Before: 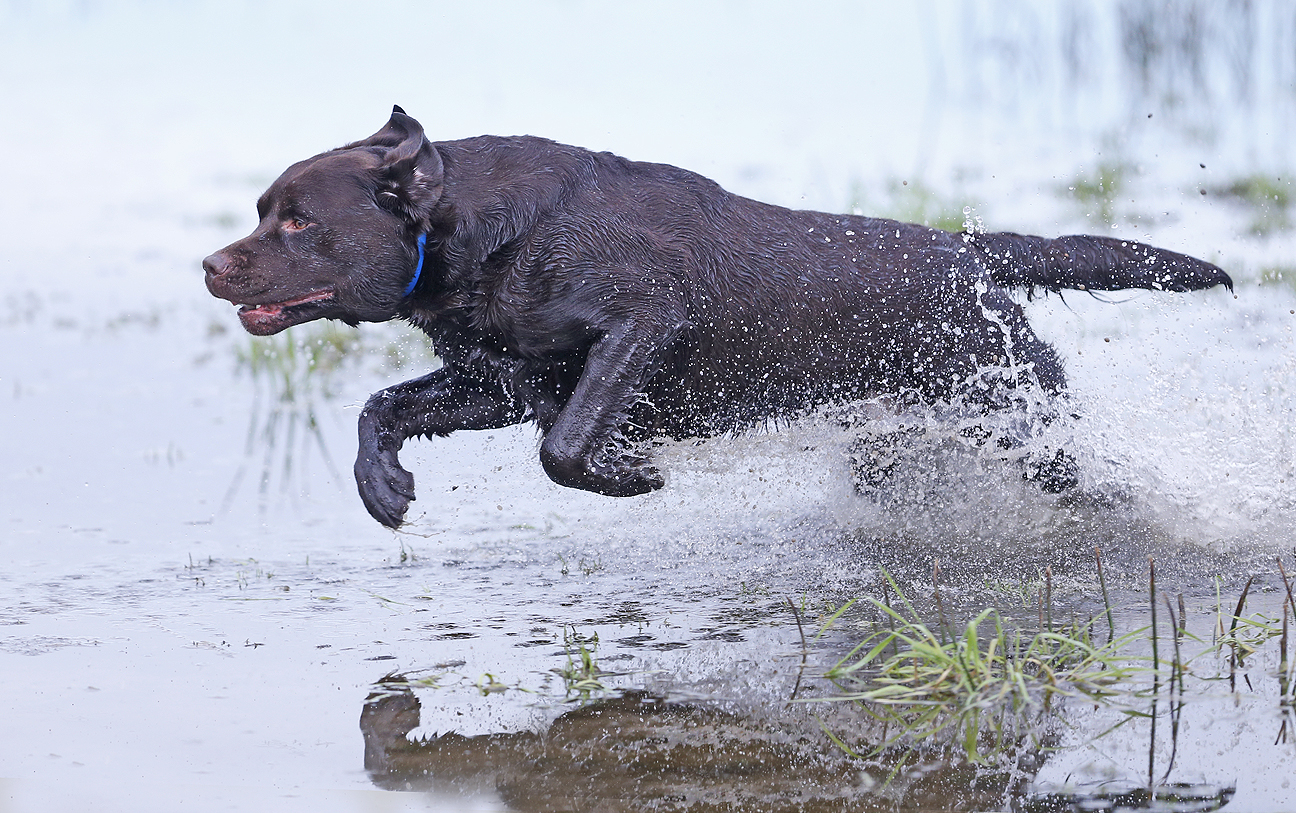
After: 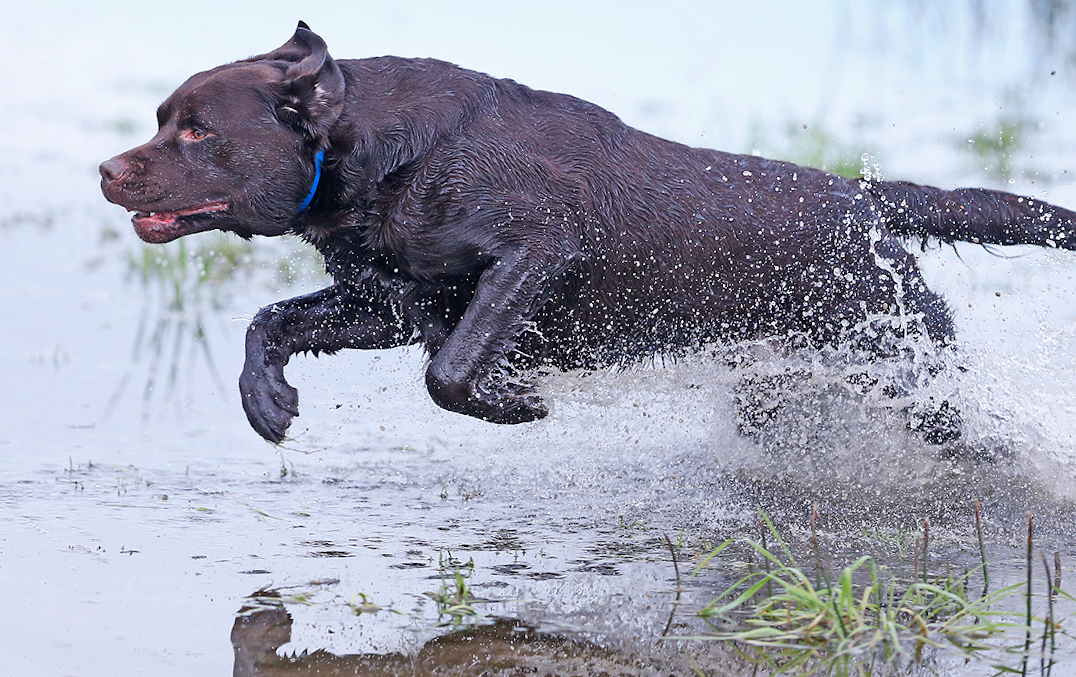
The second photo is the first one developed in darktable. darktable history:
crop and rotate: angle -3.16°, left 5.089%, top 5.225%, right 4.631%, bottom 4.205%
